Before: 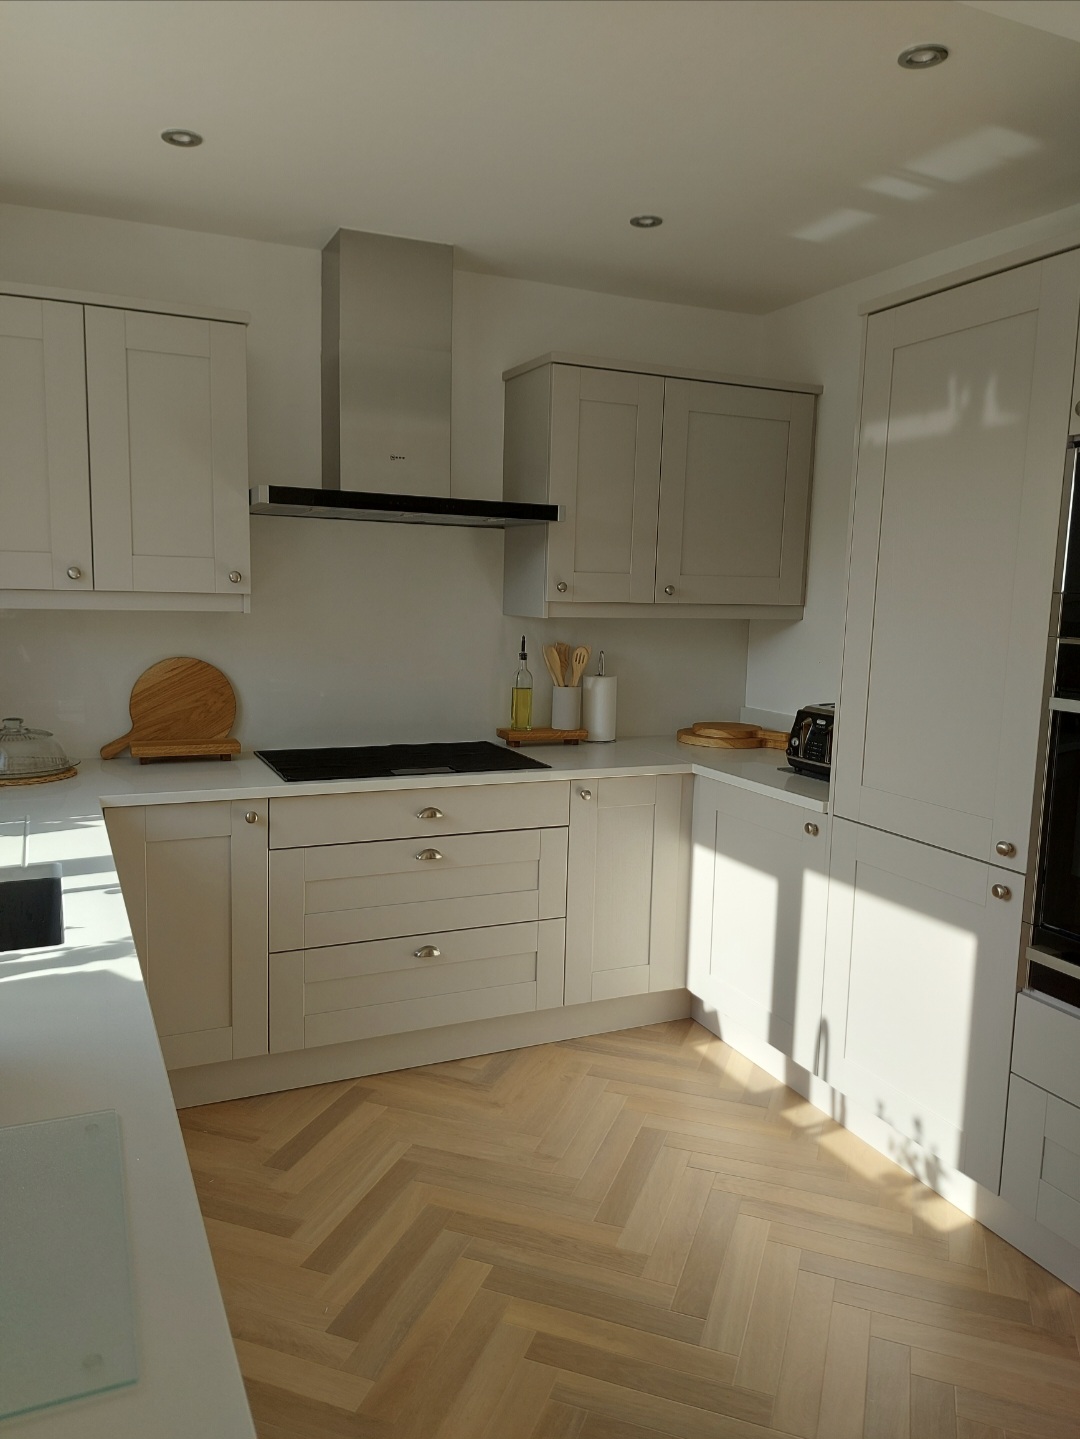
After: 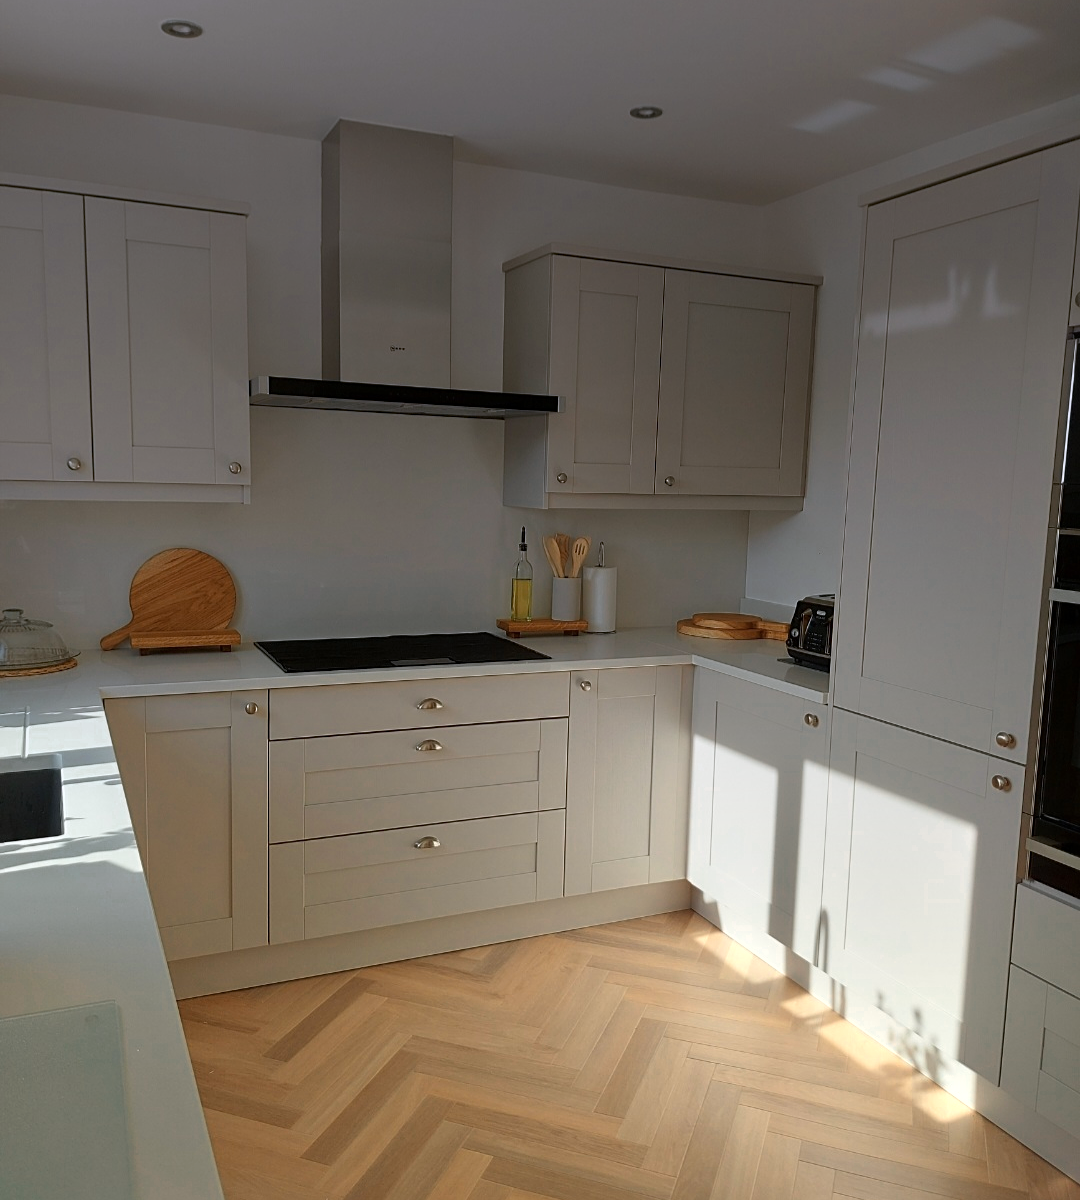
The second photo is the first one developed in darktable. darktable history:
color zones: curves: ch0 [(0.018, 0.548) (0.197, 0.654) (0.425, 0.447) (0.605, 0.658) (0.732, 0.579)]; ch1 [(0.105, 0.531) (0.224, 0.531) (0.386, 0.39) (0.618, 0.456) (0.732, 0.456) (0.956, 0.421)]; ch2 [(0.039, 0.583) (0.215, 0.465) (0.399, 0.544) (0.465, 0.548) (0.614, 0.447) (0.724, 0.43) (0.882, 0.623) (0.956, 0.632)]
sharpen: amount 0.2
crop: top 7.625%, bottom 8.027%
graduated density: hue 238.83°, saturation 50%
